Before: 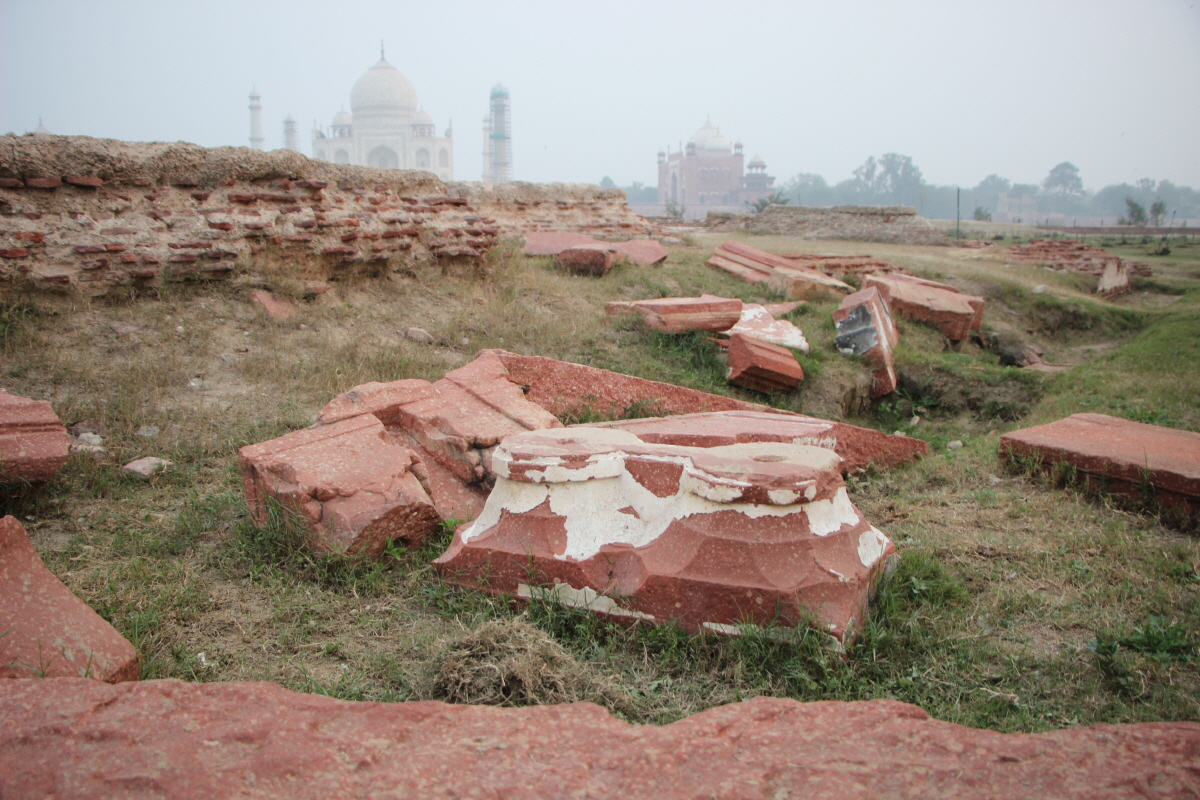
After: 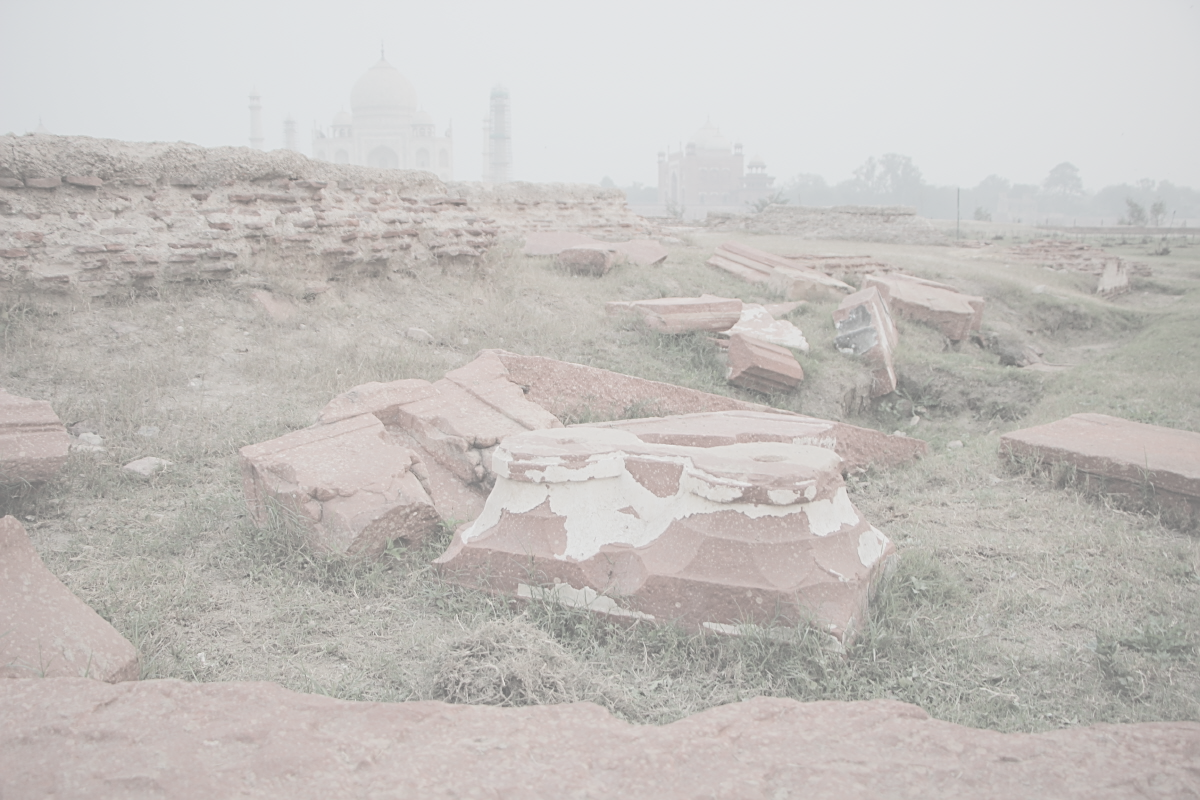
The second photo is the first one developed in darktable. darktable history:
contrast brightness saturation: contrast -0.32, brightness 0.75, saturation -0.78
sharpen: amount 0.478
